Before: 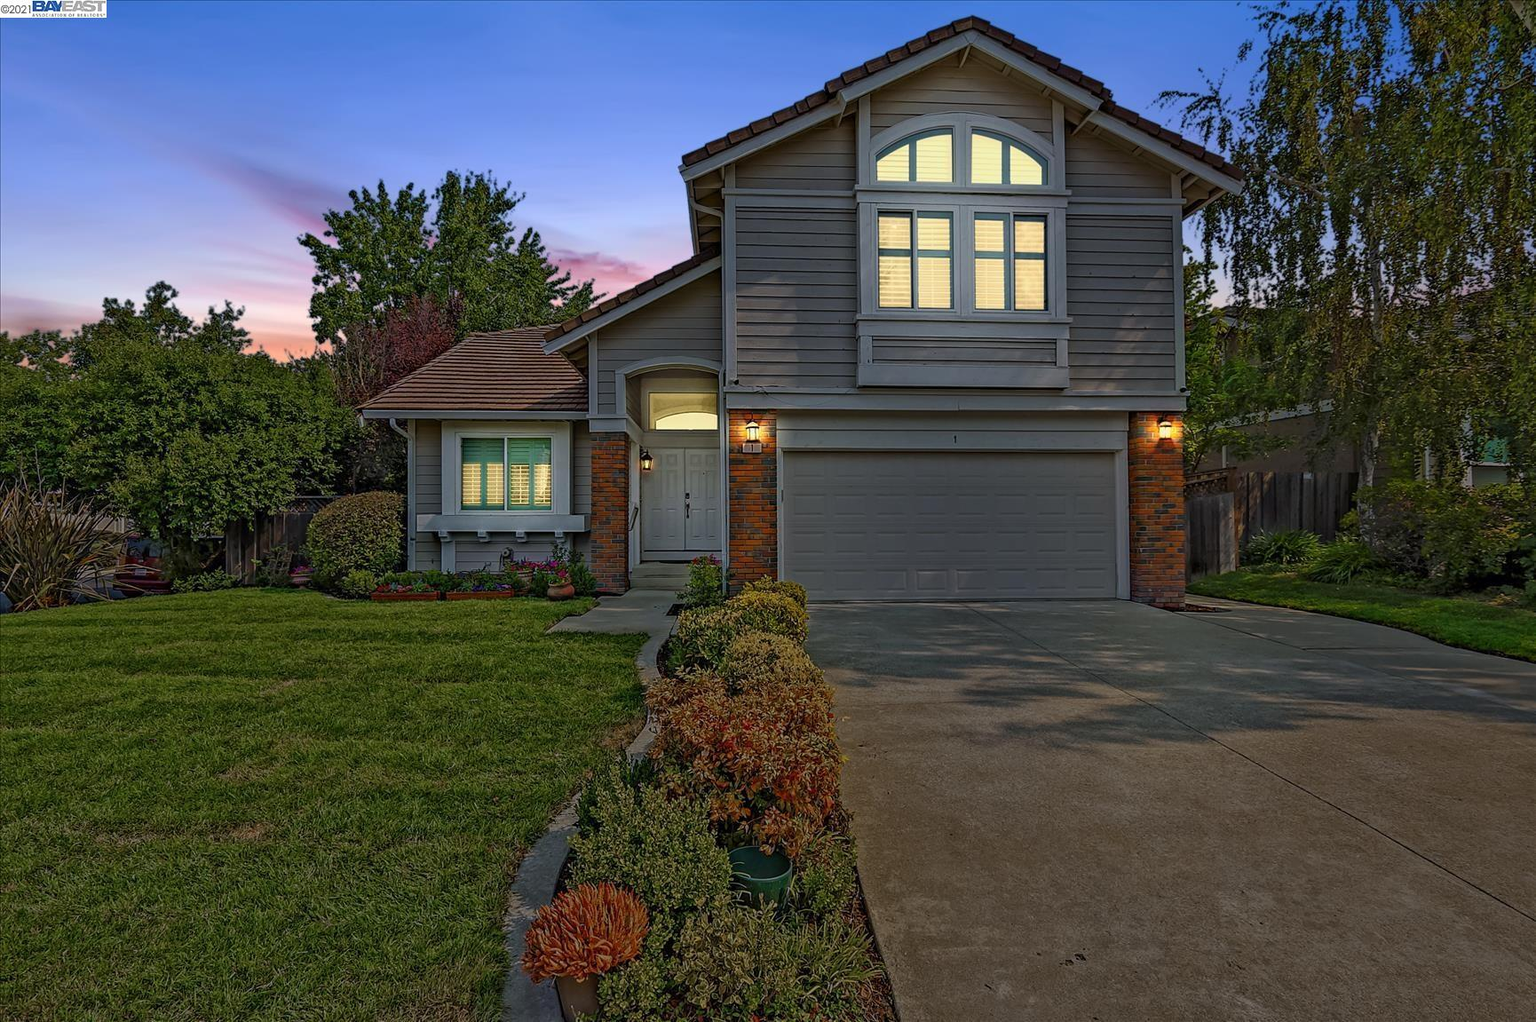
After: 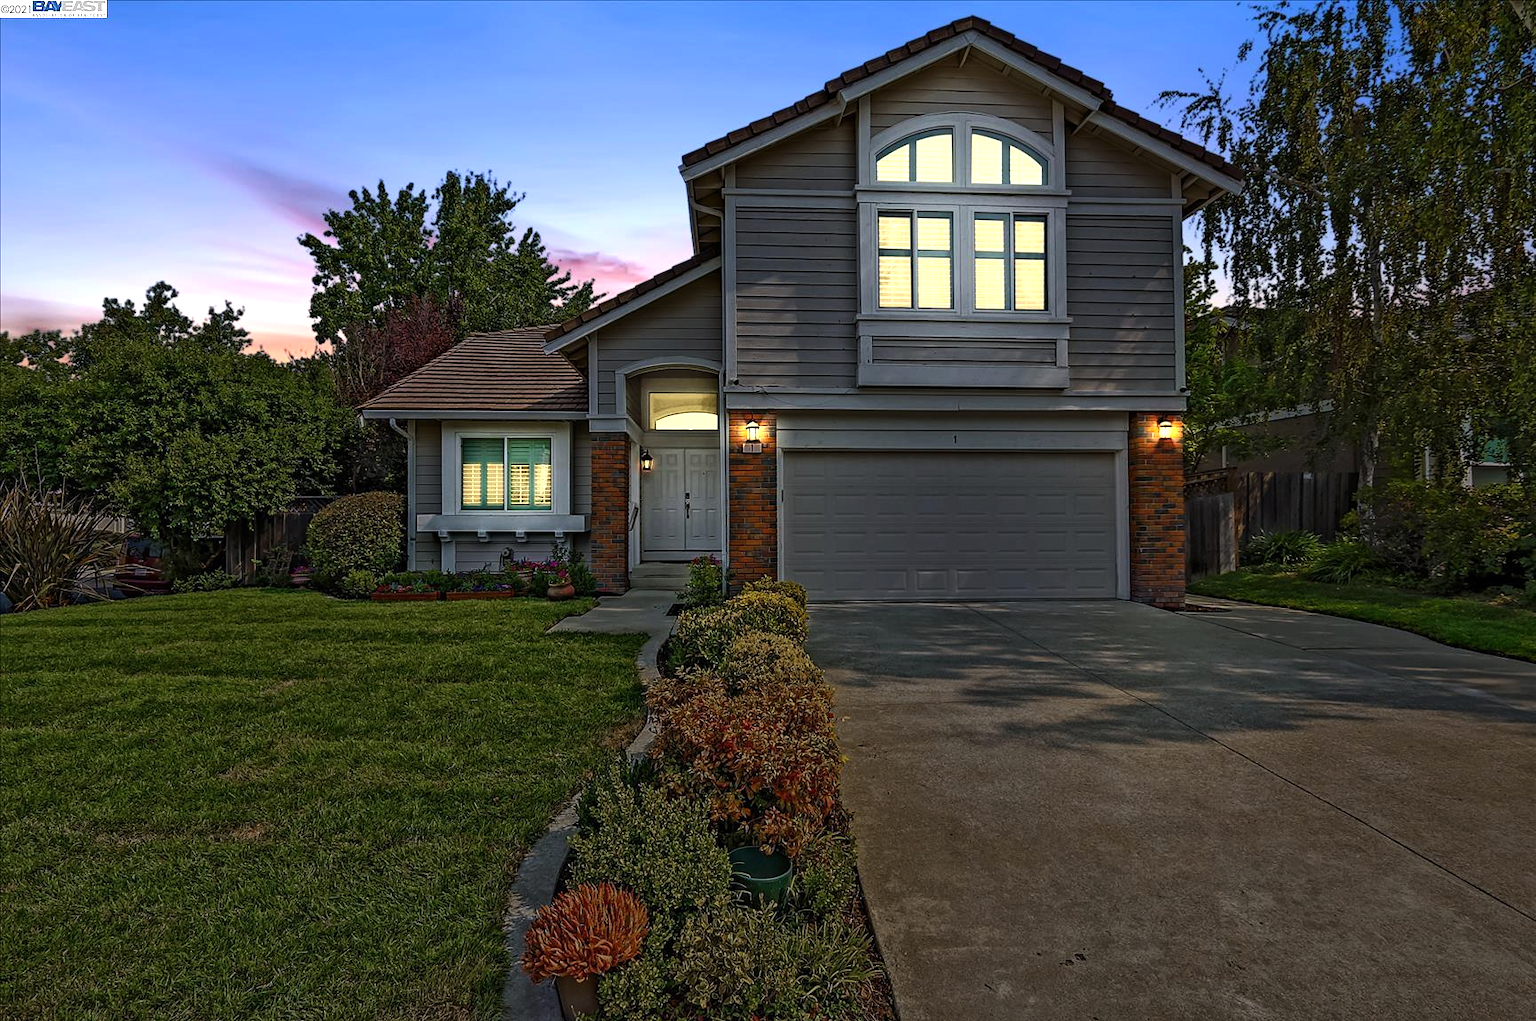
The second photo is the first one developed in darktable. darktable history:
tone equalizer: -8 EV -0.772 EV, -7 EV -0.686 EV, -6 EV -0.601 EV, -5 EV -0.371 EV, -3 EV 0.379 EV, -2 EV 0.6 EV, -1 EV 0.701 EV, +0 EV 0.764 EV, edges refinement/feathering 500, mask exposure compensation -1.57 EV, preserve details no
